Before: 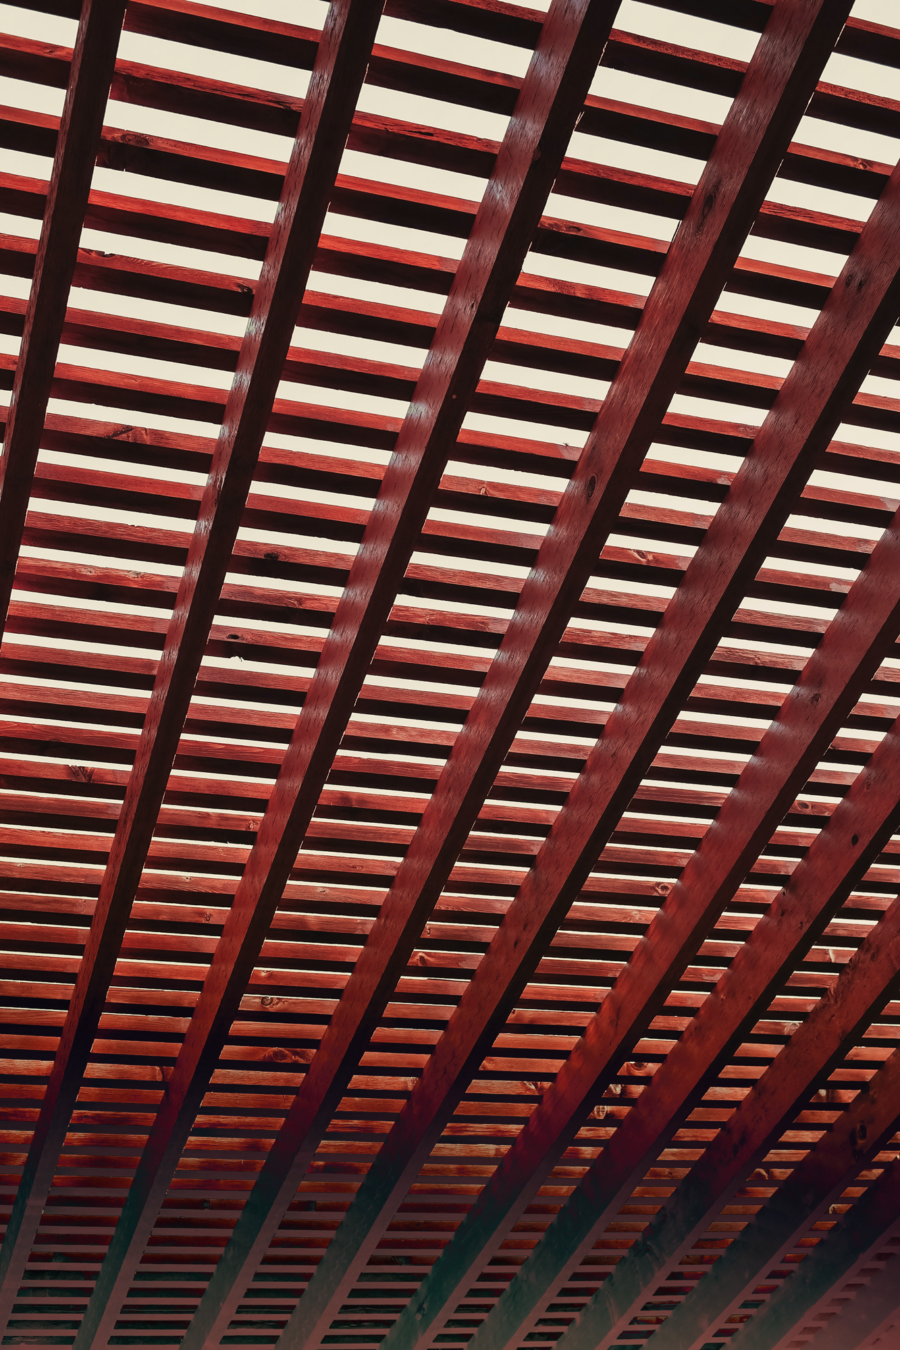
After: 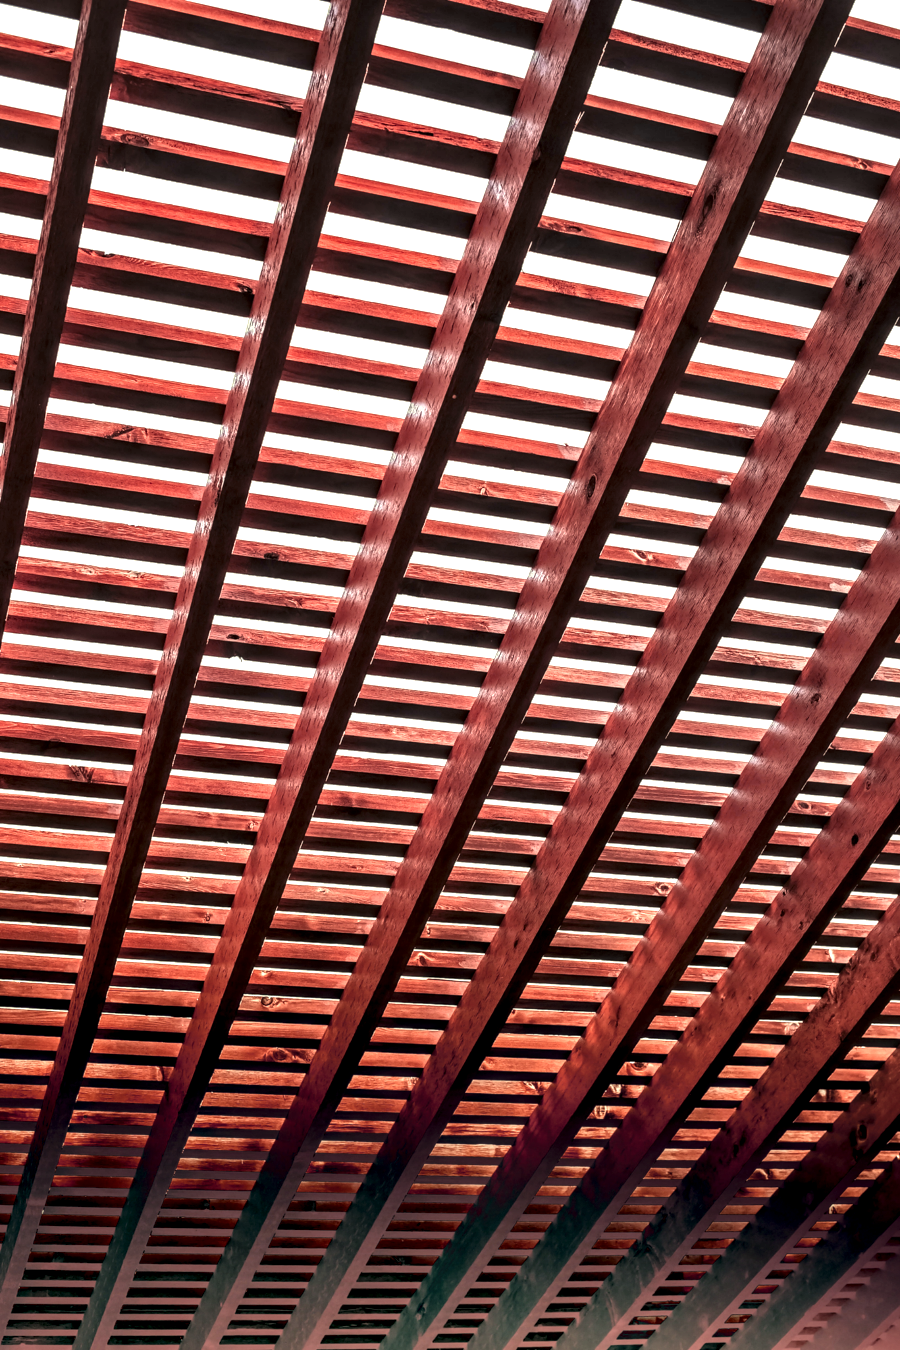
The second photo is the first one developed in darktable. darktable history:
local contrast: detail 203%
exposure: black level correction 0, exposure 0.7 EV, compensate exposure bias true, compensate highlight preservation false
